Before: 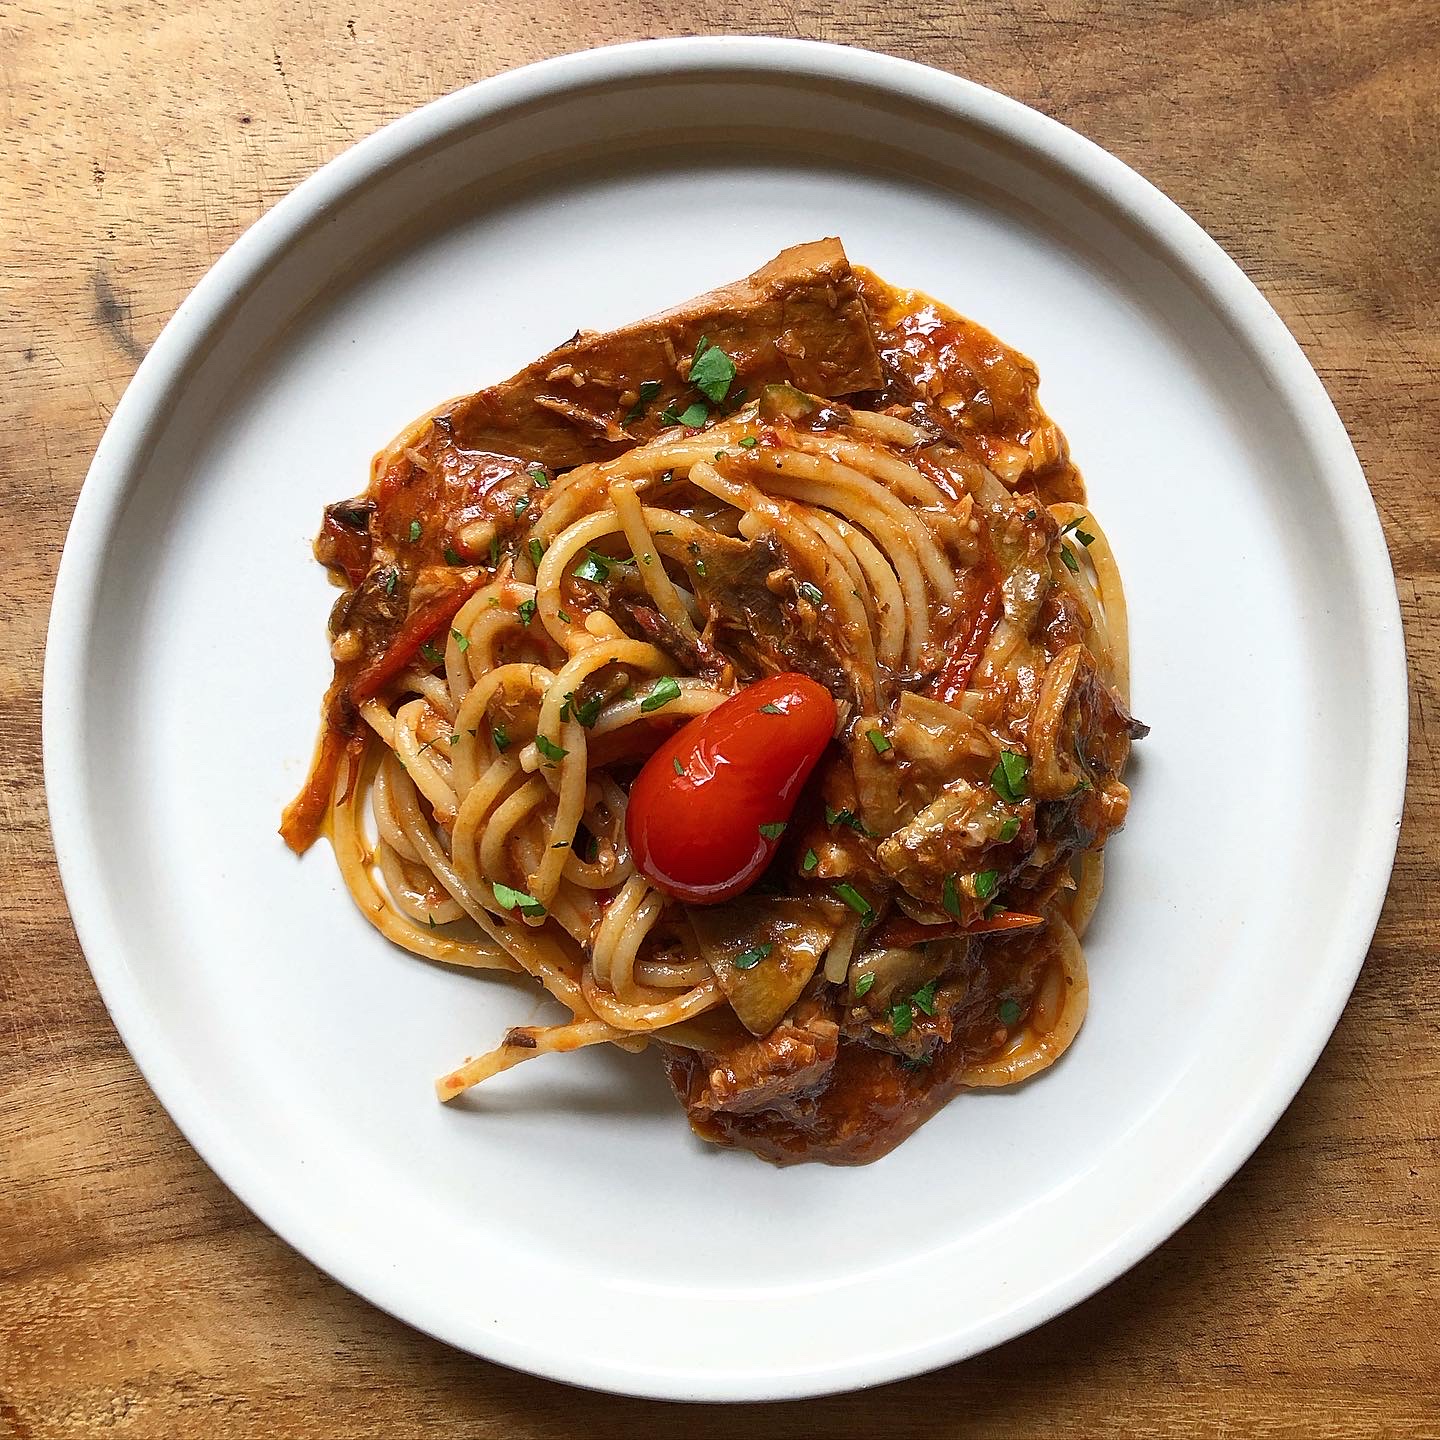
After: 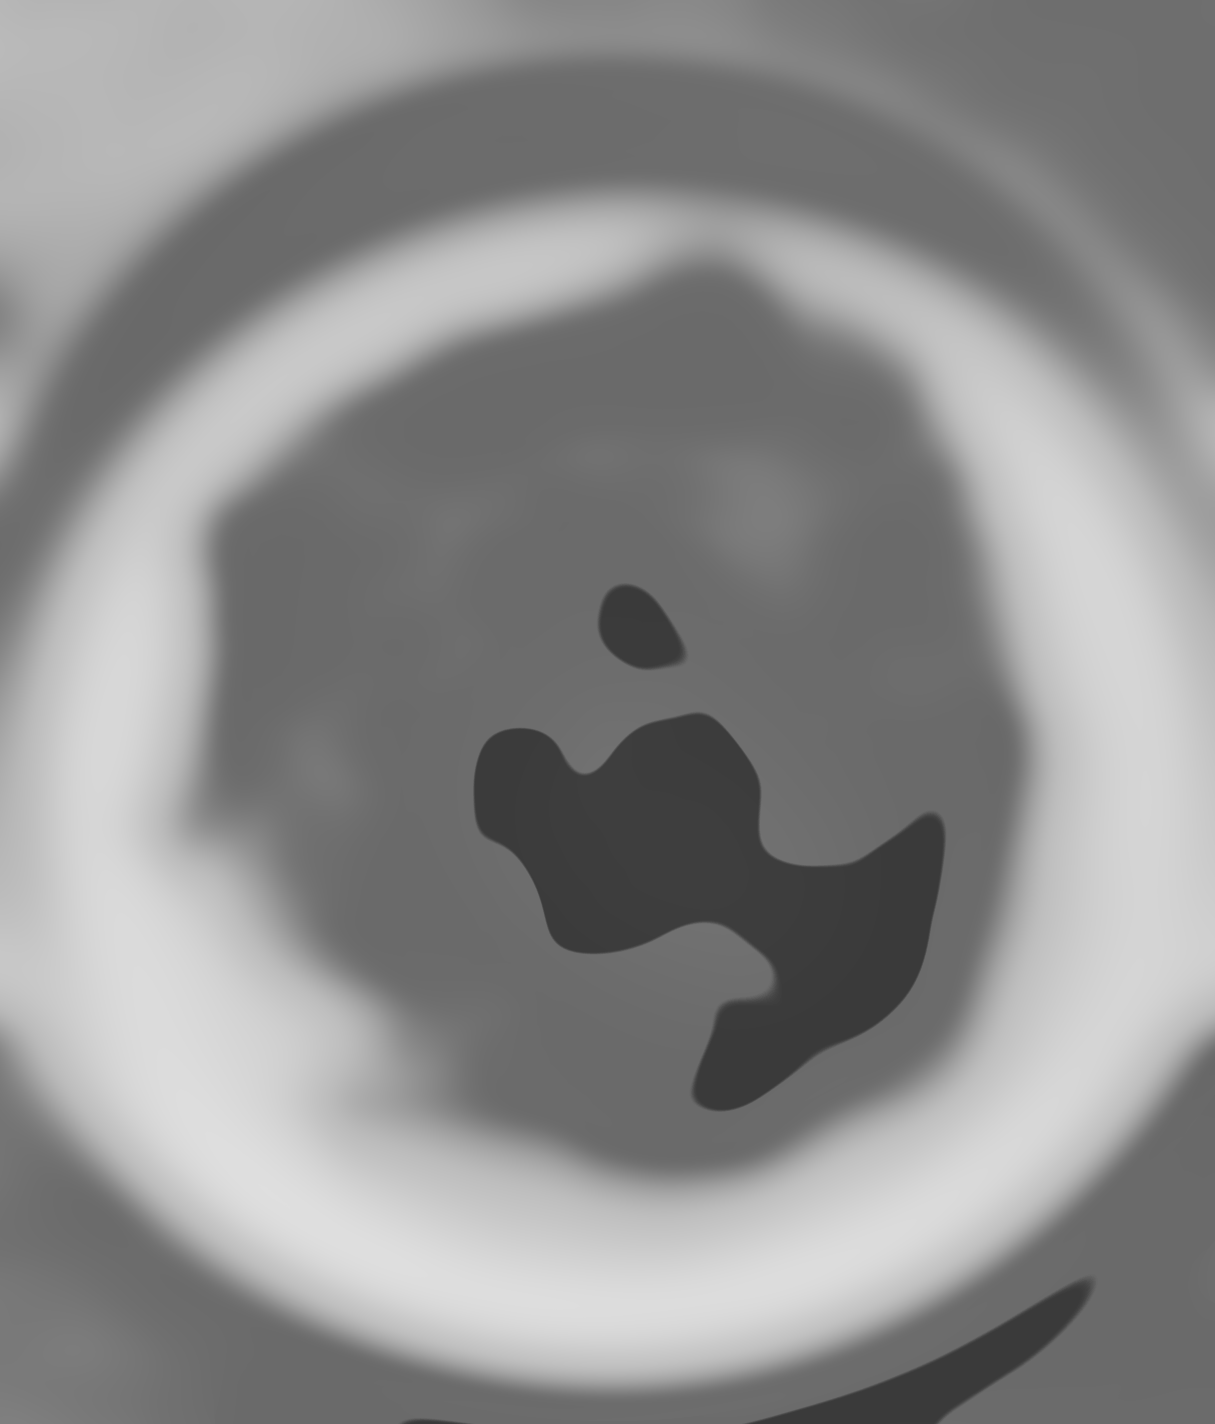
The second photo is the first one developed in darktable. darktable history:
shadows and highlights: shadows 49, highlights -41, soften with gaussian
lowpass: radius 31.92, contrast 1.72, brightness -0.98, saturation 0.94
exposure: exposure -0.293 EV, compensate highlight preservation false
tone curve: curves: ch0 [(0, 0) (0.003, 0.464) (0.011, 0.464) (0.025, 0.464) (0.044, 0.464) (0.069, 0.464) (0.1, 0.463) (0.136, 0.463) (0.177, 0.464) (0.224, 0.469) (0.277, 0.482) (0.335, 0.501) (0.399, 0.53) (0.468, 0.567) (0.543, 0.61) (0.623, 0.663) (0.709, 0.718) (0.801, 0.779) (0.898, 0.842) (1, 1)], preserve colors none
monochrome: on, module defaults
white balance: red 1.05, blue 1.072
sharpen: on, module defaults
crop: left 8.026%, right 7.374%
